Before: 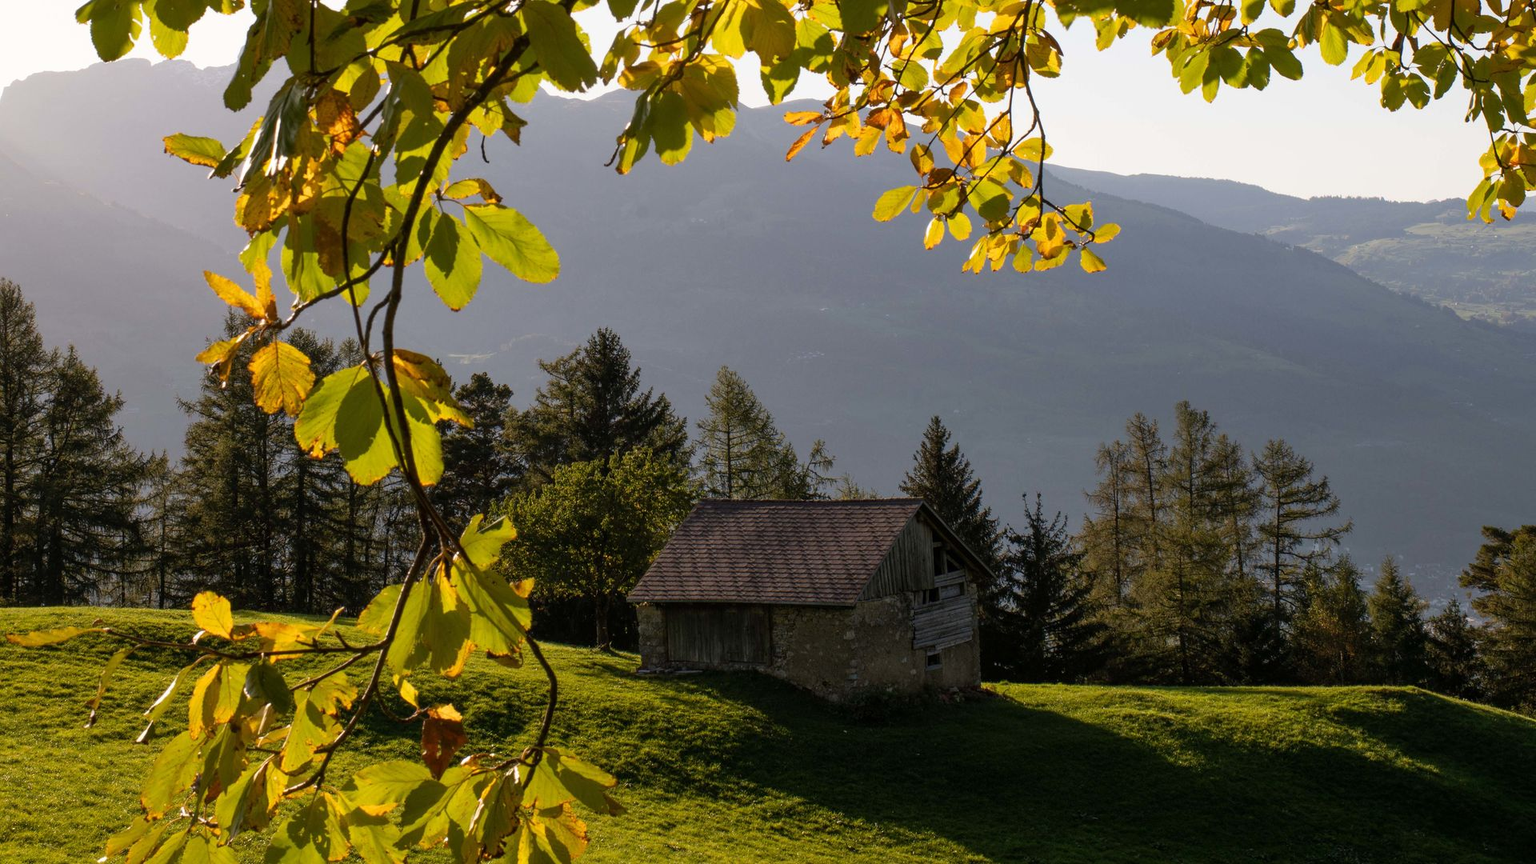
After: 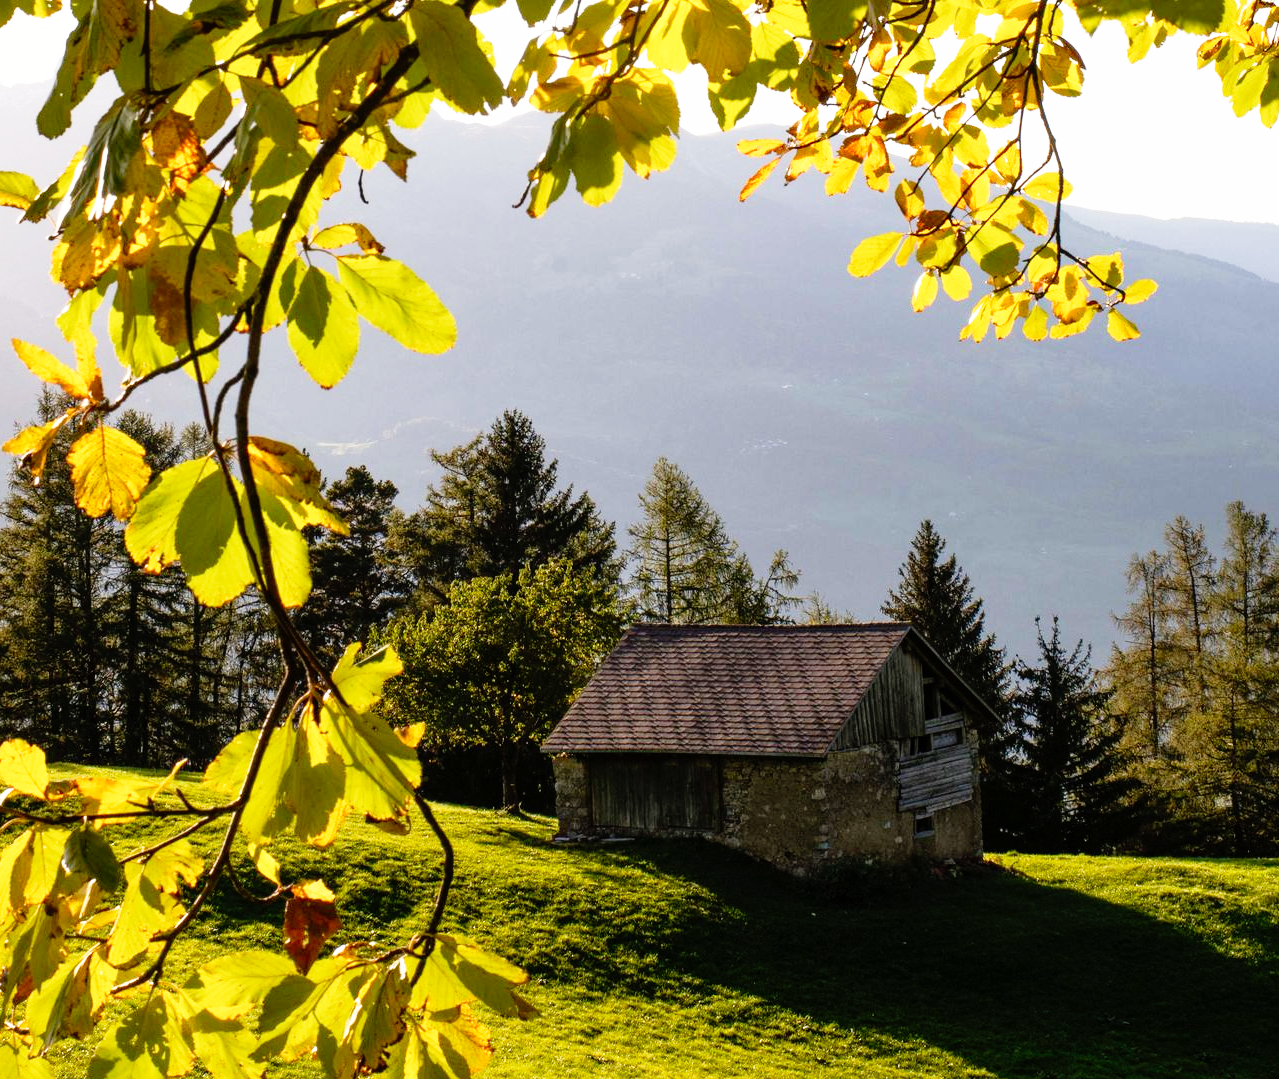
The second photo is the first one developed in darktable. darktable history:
base curve: curves: ch0 [(0, 0) (0.012, 0.01) (0.073, 0.168) (0.31, 0.711) (0.645, 0.957) (1, 1)], preserve colors none
crop and rotate: left 12.673%, right 20.66%
